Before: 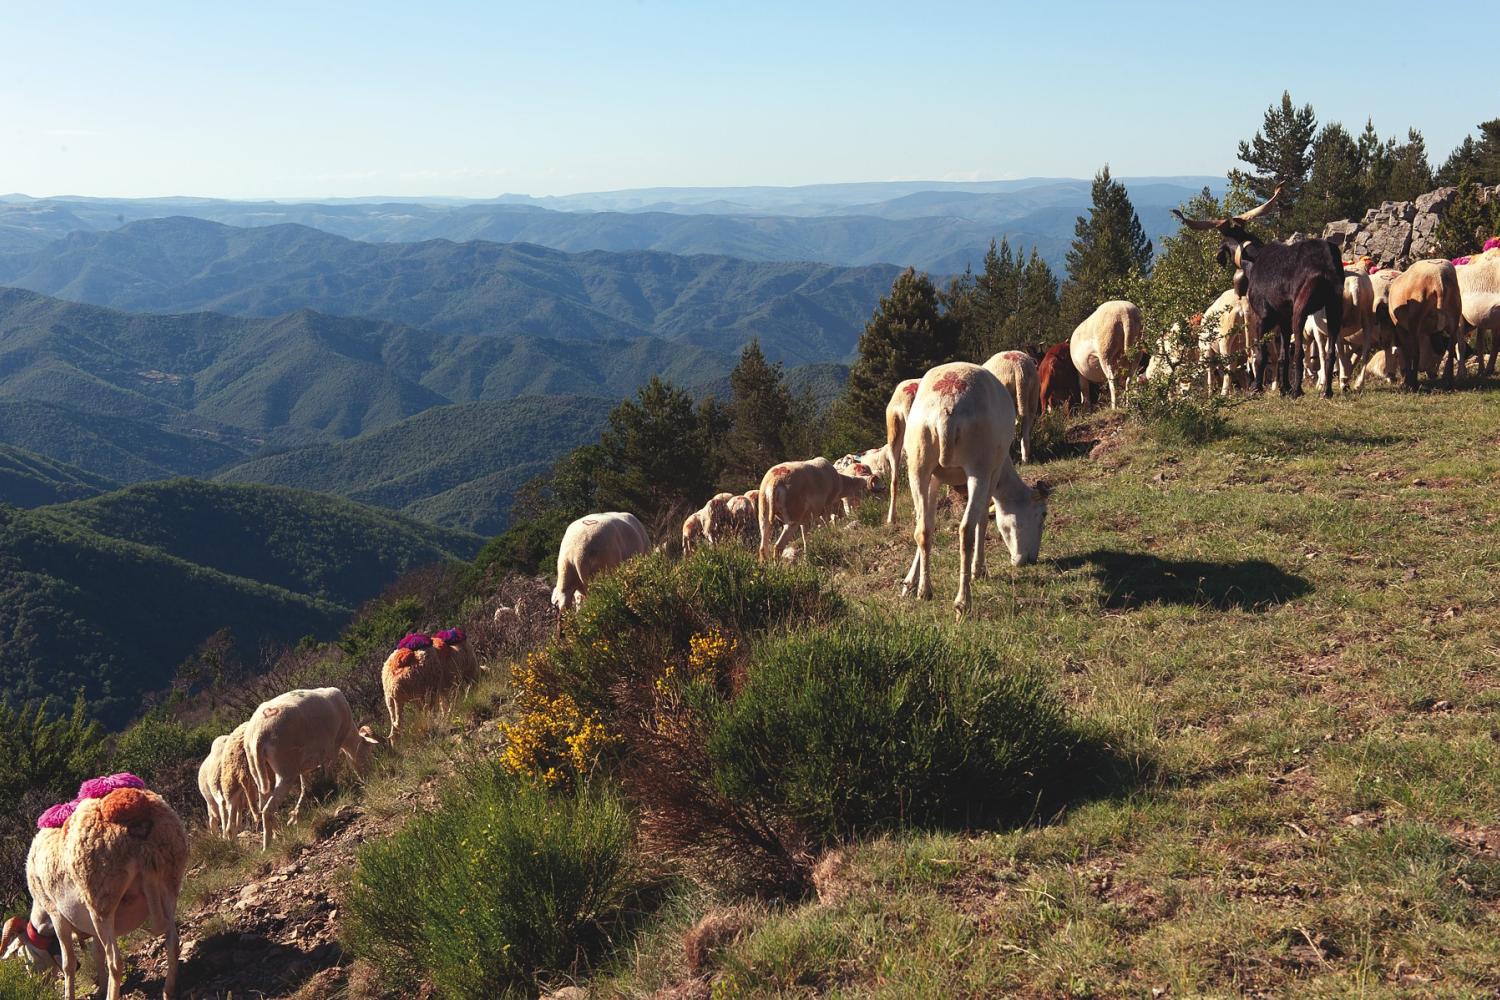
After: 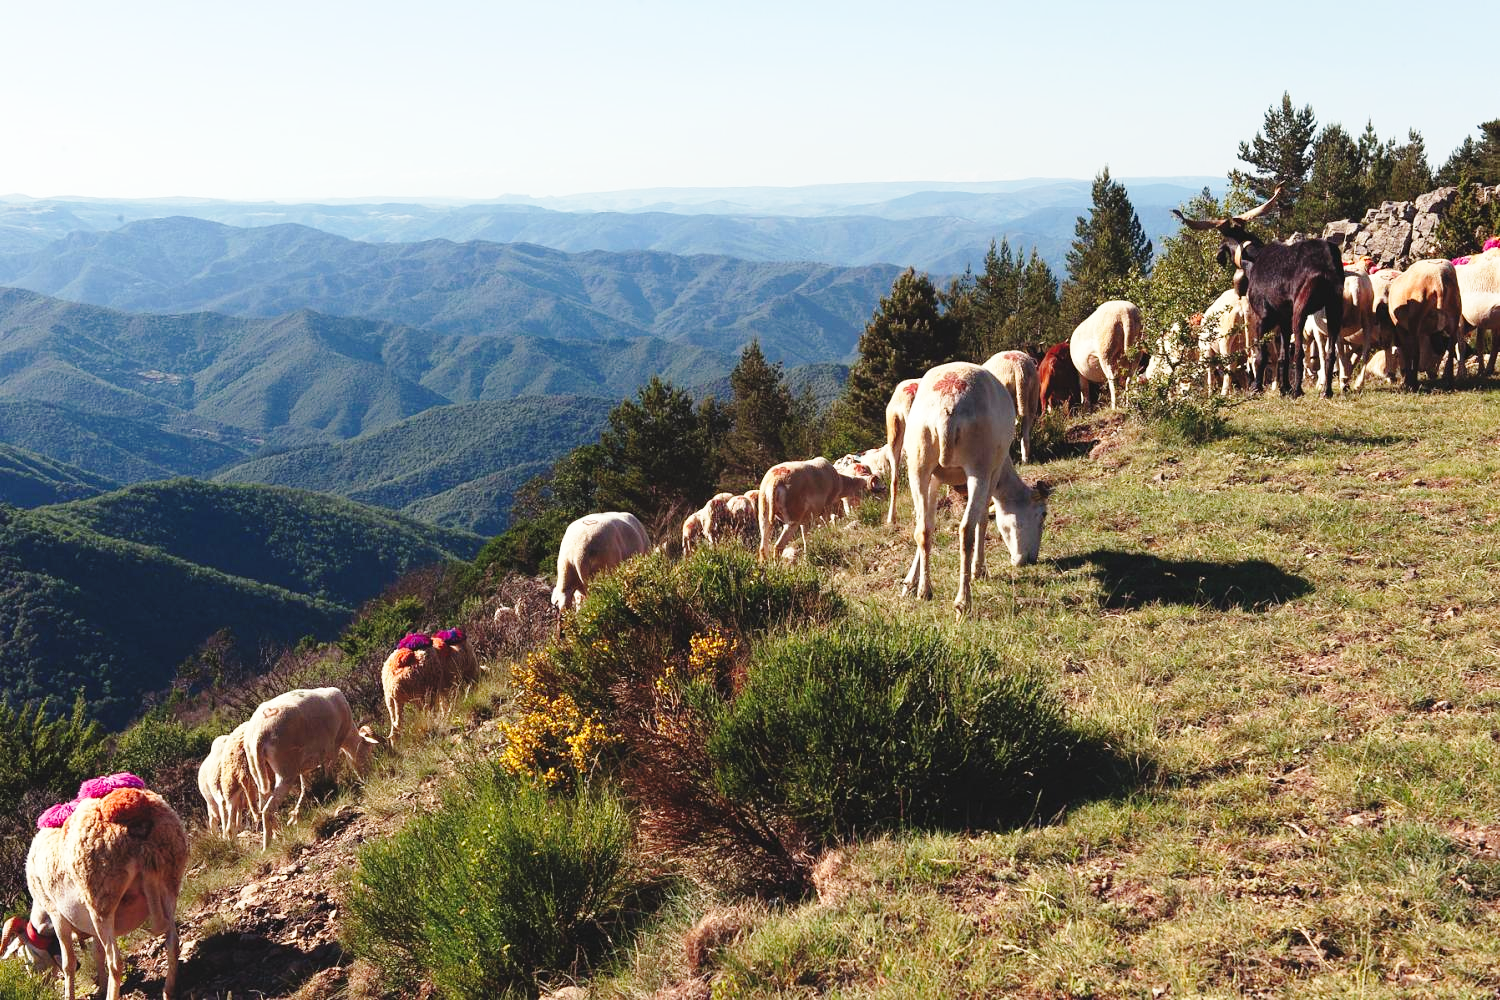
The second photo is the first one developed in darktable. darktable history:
contrast brightness saturation: saturation -0.04
base curve: curves: ch0 [(0, 0) (0.028, 0.03) (0.121, 0.232) (0.46, 0.748) (0.859, 0.968) (1, 1)], preserve colors none
